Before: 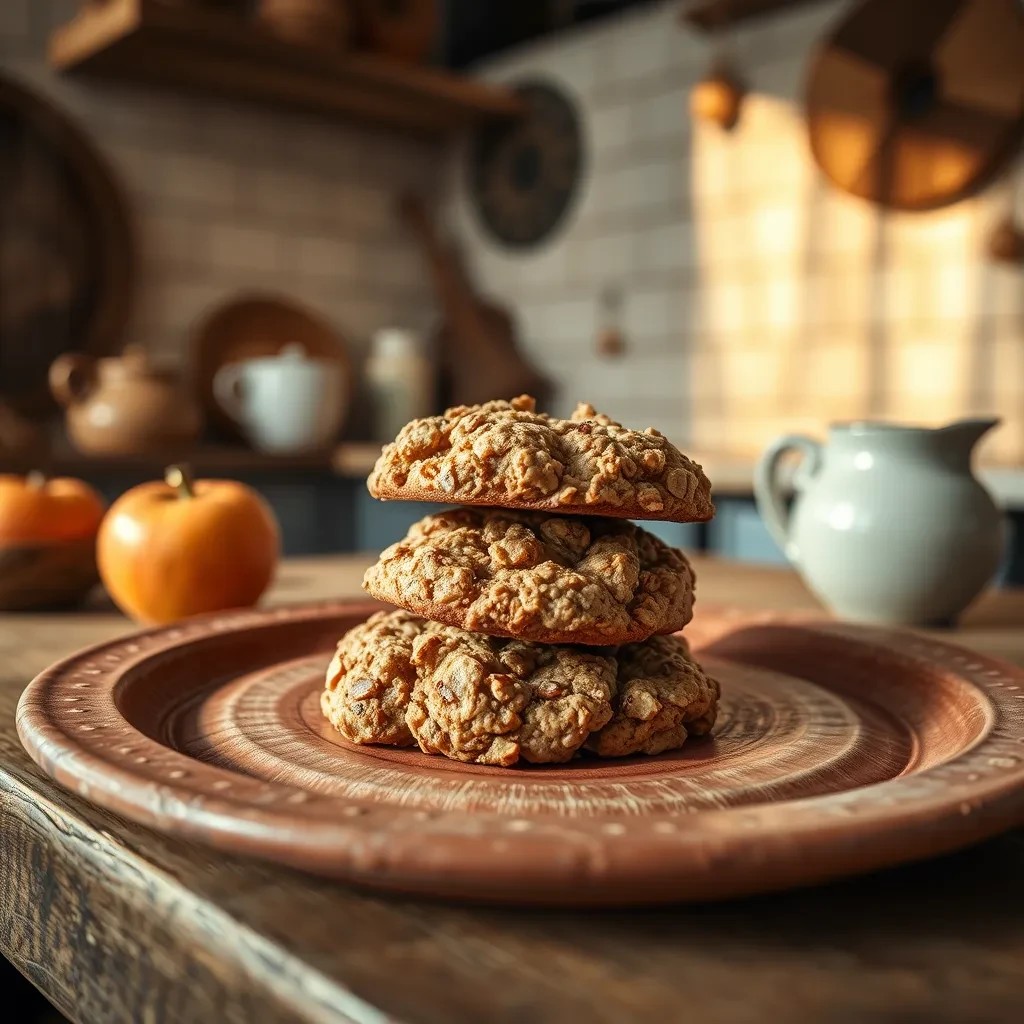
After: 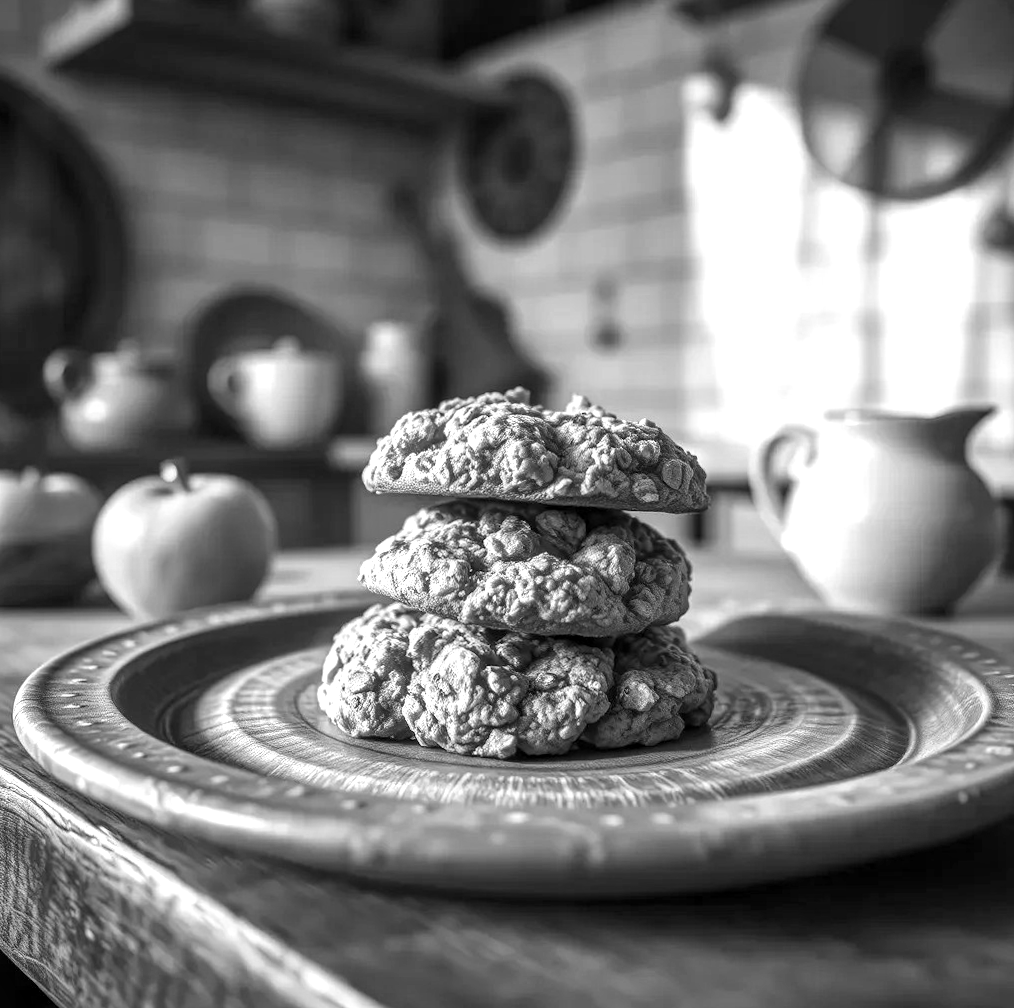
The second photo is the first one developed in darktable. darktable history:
exposure: black level correction 0, exposure 0.6 EV, compensate exposure bias true, compensate highlight preservation false
rotate and perspective: rotation -0.45°, automatic cropping original format, crop left 0.008, crop right 0.992, crop top 0.012, crop bottom 0.988
local contrast: on, module defaults
color zones: curves: ch1 [(0, -0.394) (0.143, -0.394) (0.286, -0.394) (0.429, -0.392) (0.571, -0.391) (0.714, -0.391) (0.857, -0.391) (1, -0.394)]
